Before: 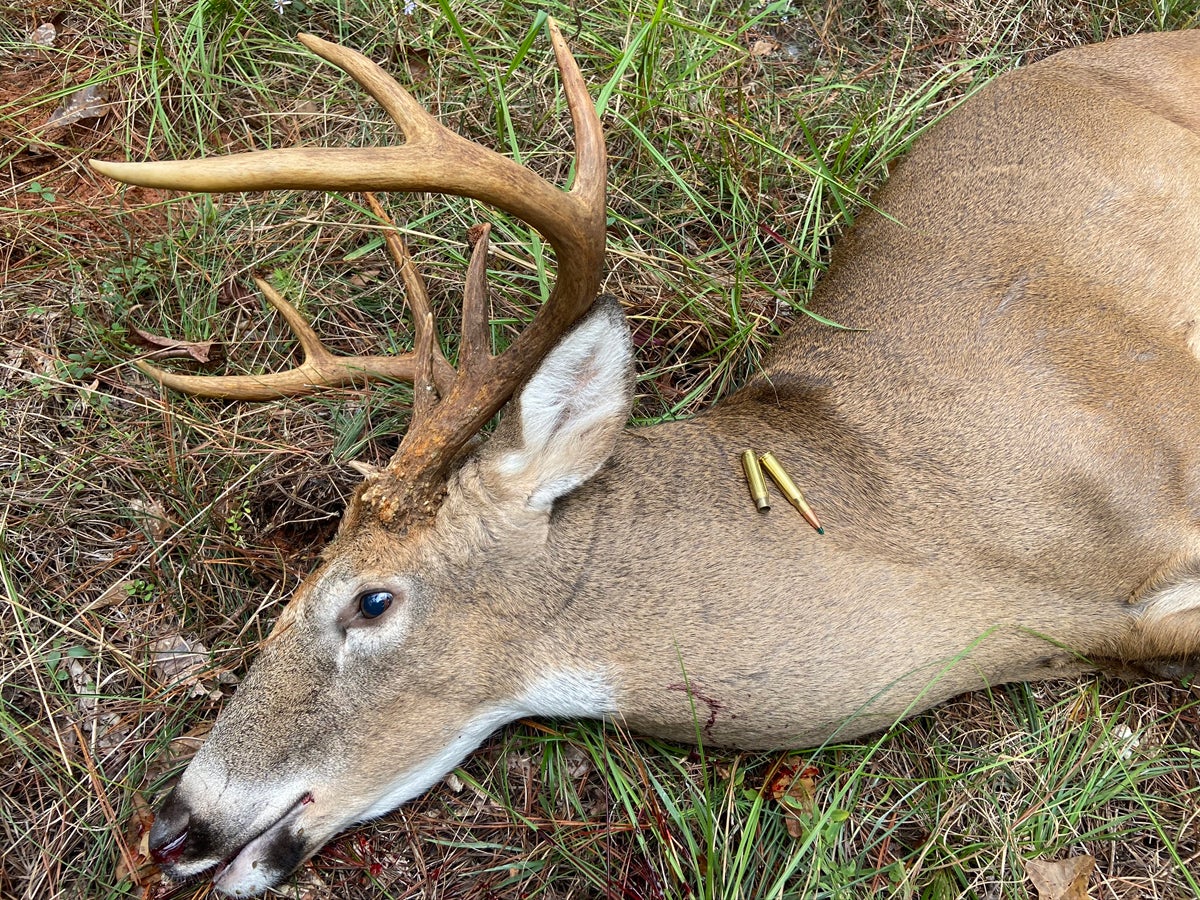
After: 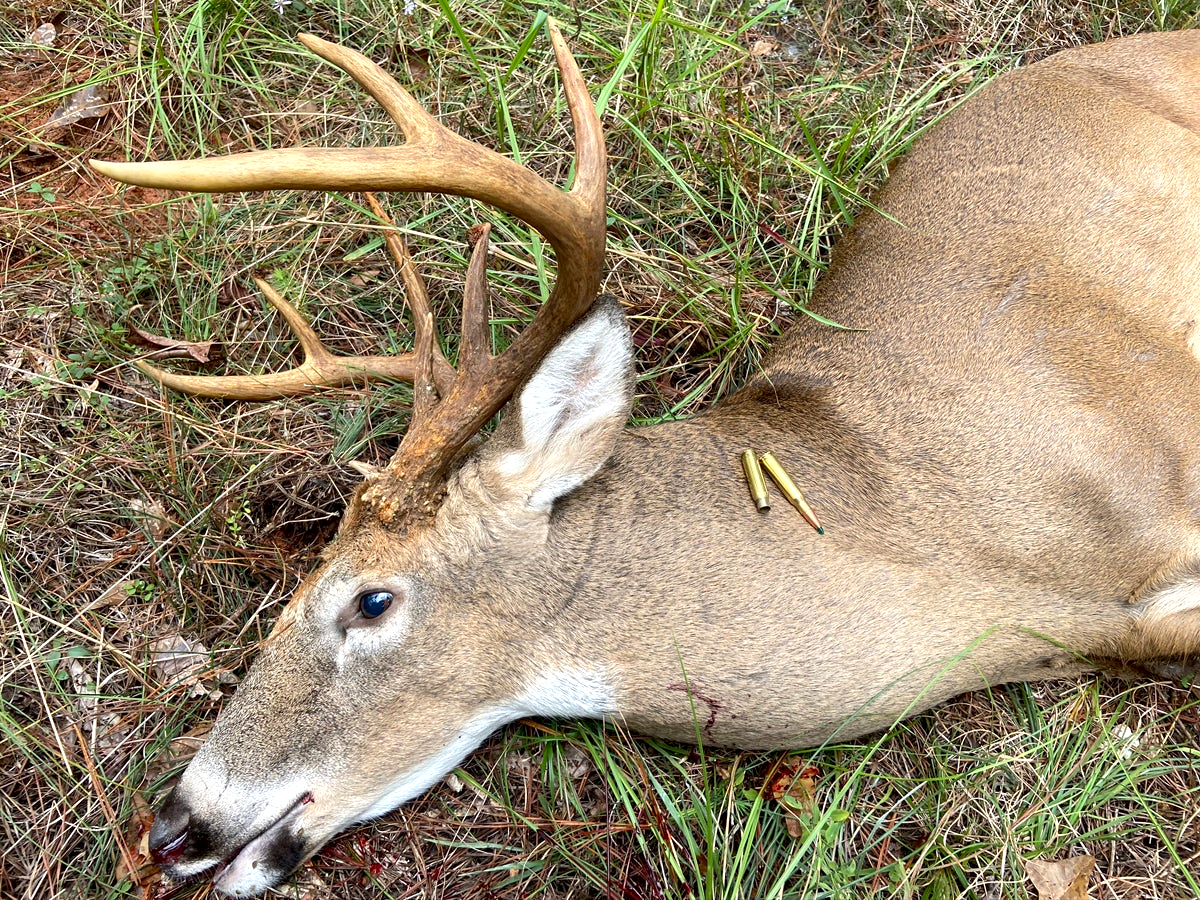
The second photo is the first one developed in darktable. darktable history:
local contrast: mode bilateral grid, contrast 9, coarseness 26, detail 115%, midtone range 0.2
exposure: black level correction 0.004, exposure 0.382 EV, compensate highlight preservation false
